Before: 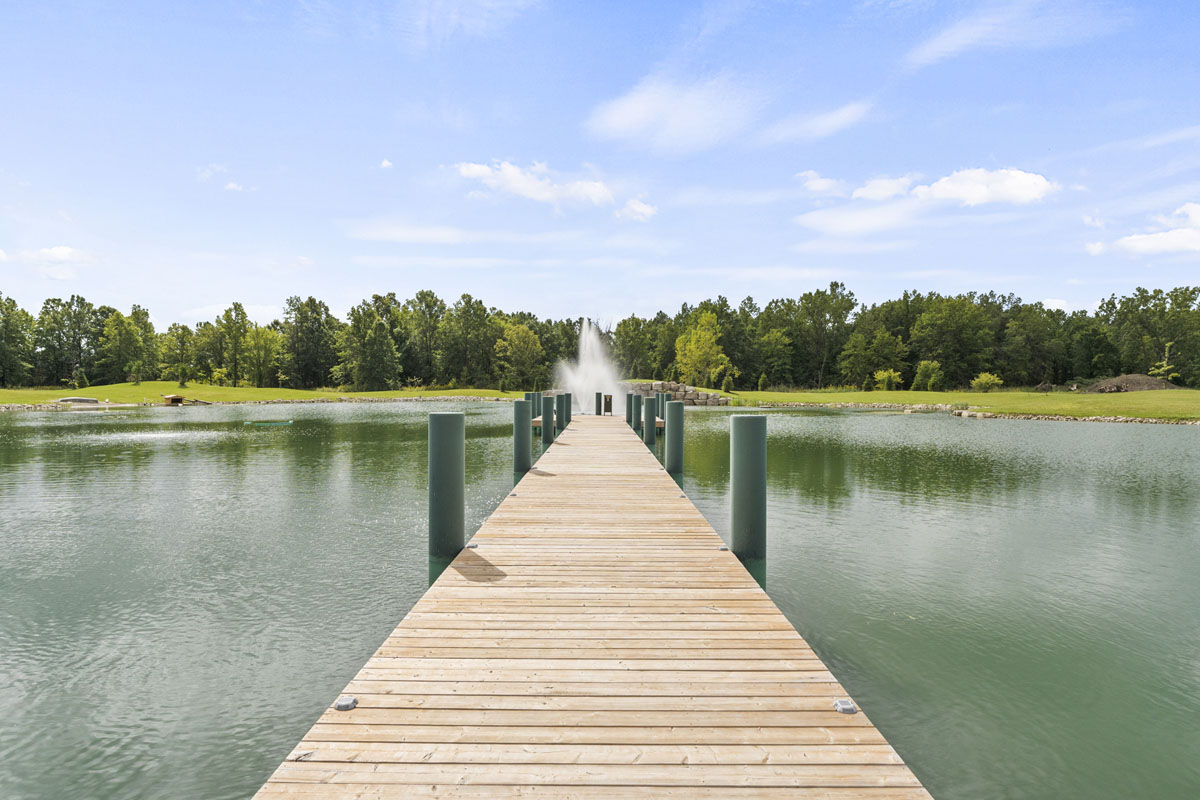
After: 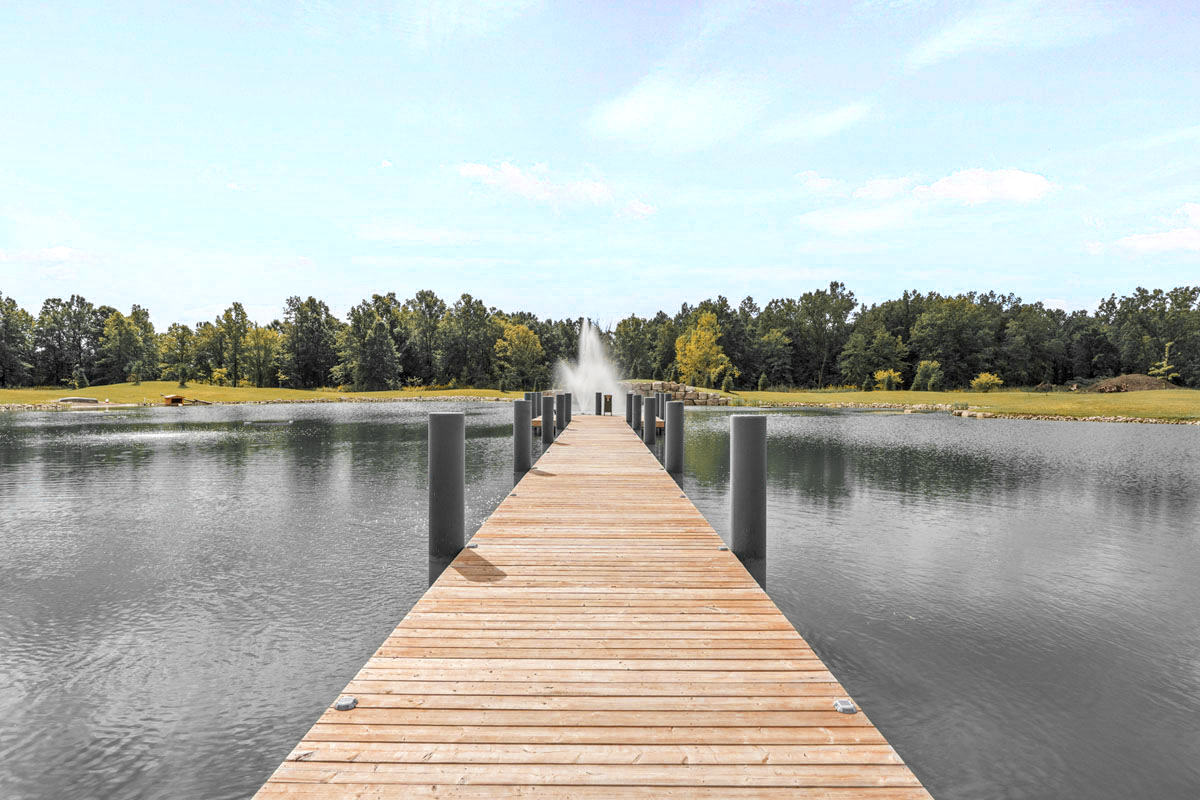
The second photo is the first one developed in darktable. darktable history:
color zones: curves: ch0 [(0, 0.363) (0.128, 0.373) (0.25, 0.5) (0.402, 0.407) (0.521, 0.525) (0.63, 0.559) (0.729, 0.662) (0.867, 0.471)]; ch1 [(0, 0.515) (0.136, 0.618) (0.25, 0.5) (0.378, 0) (0.516, 0) (0.622, 0.593) (0.737, 0.819) (0.87, 0.593)]; ch2 [(0, 0.529) (0.128, 0.471) (0.282, 0.451) (0.386, 0.662) (0.516, 0.525) (0.633, 0.554) (0.75, 0.62) (0.875, 0.441)]
local contrast: on, module defaults
